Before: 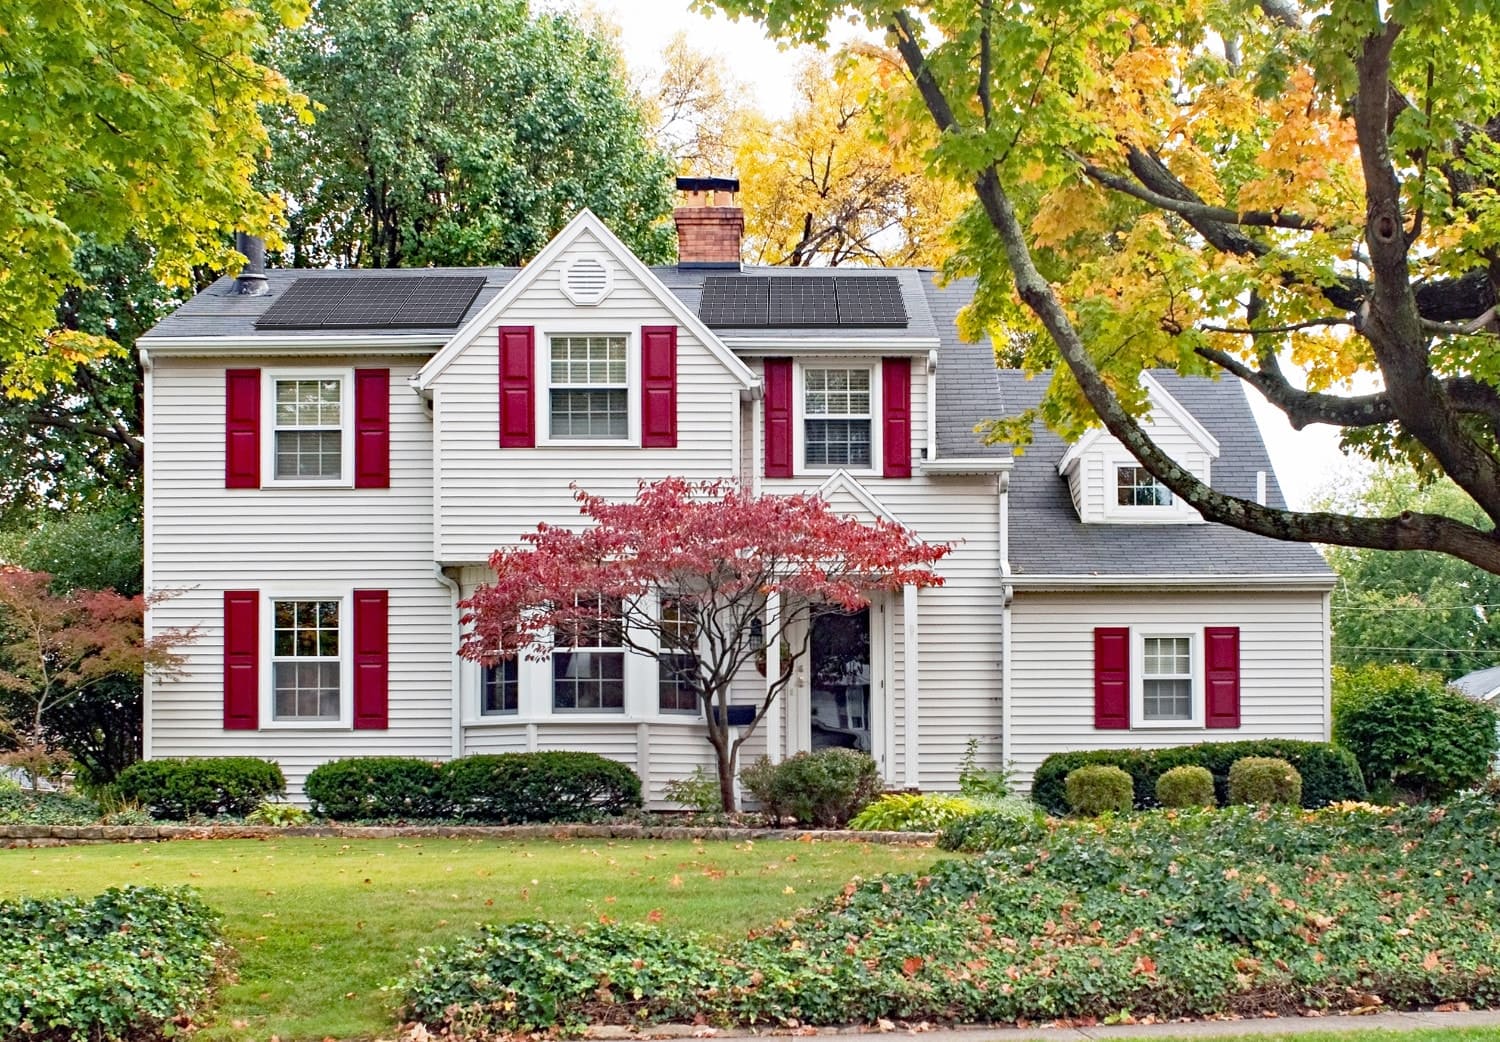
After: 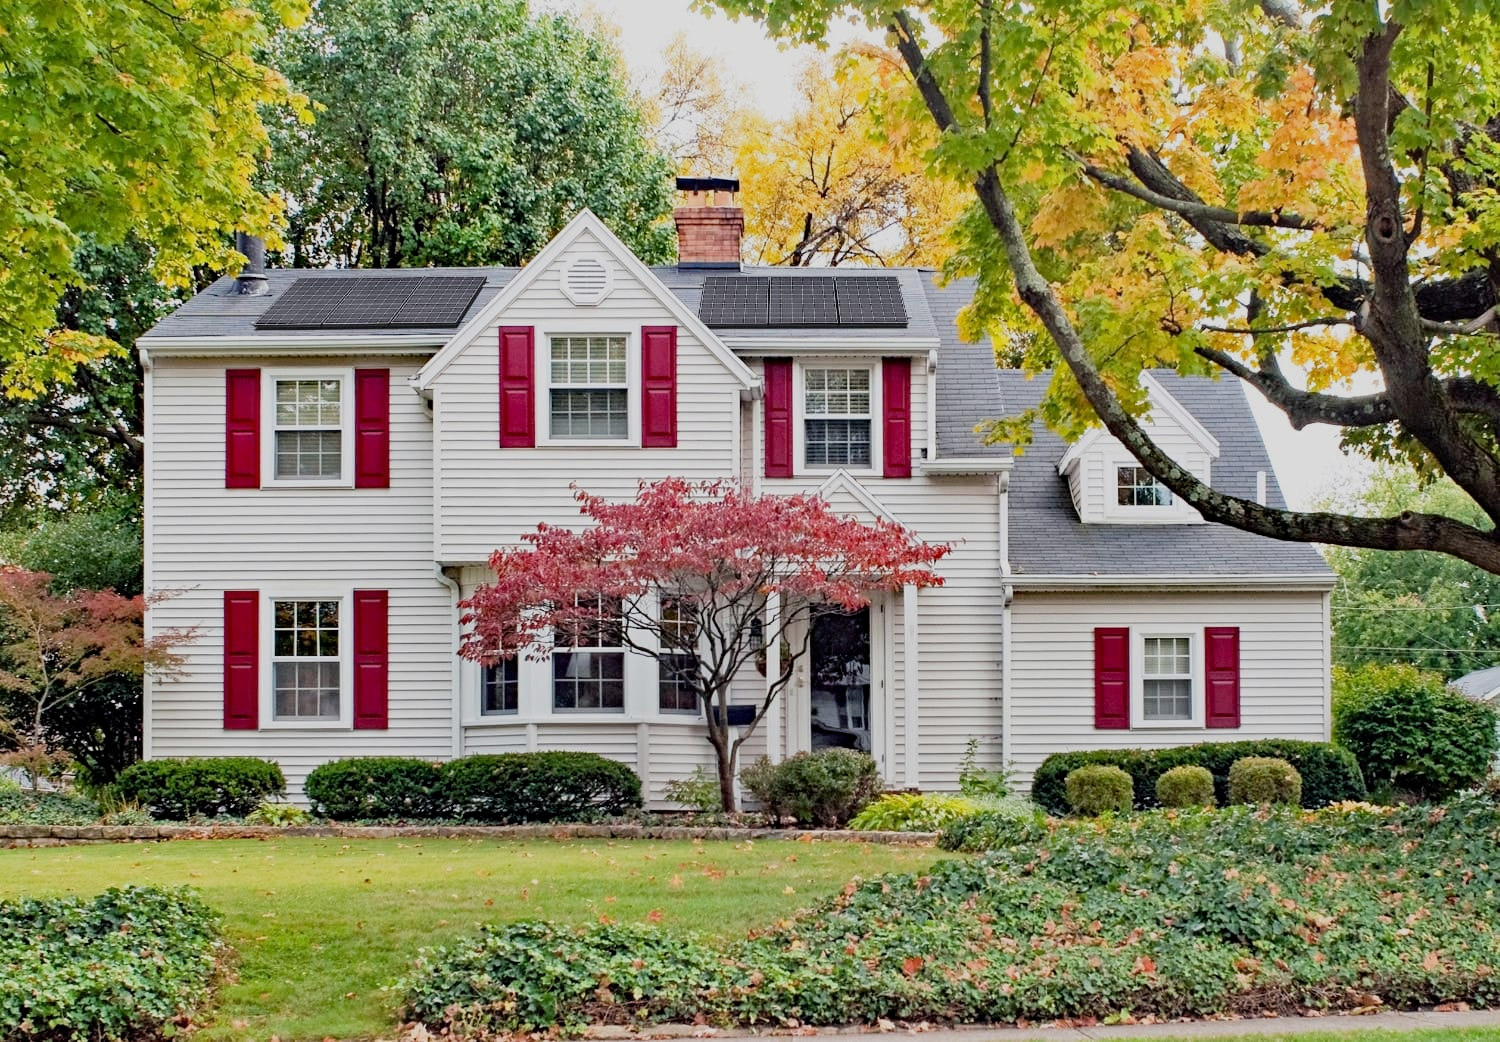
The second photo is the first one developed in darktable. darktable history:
filmic rgb: hardness 4.17
exposure: black level correction 0.001, compensate highlight preservation false
rgb levels: preserve colors max RGB
